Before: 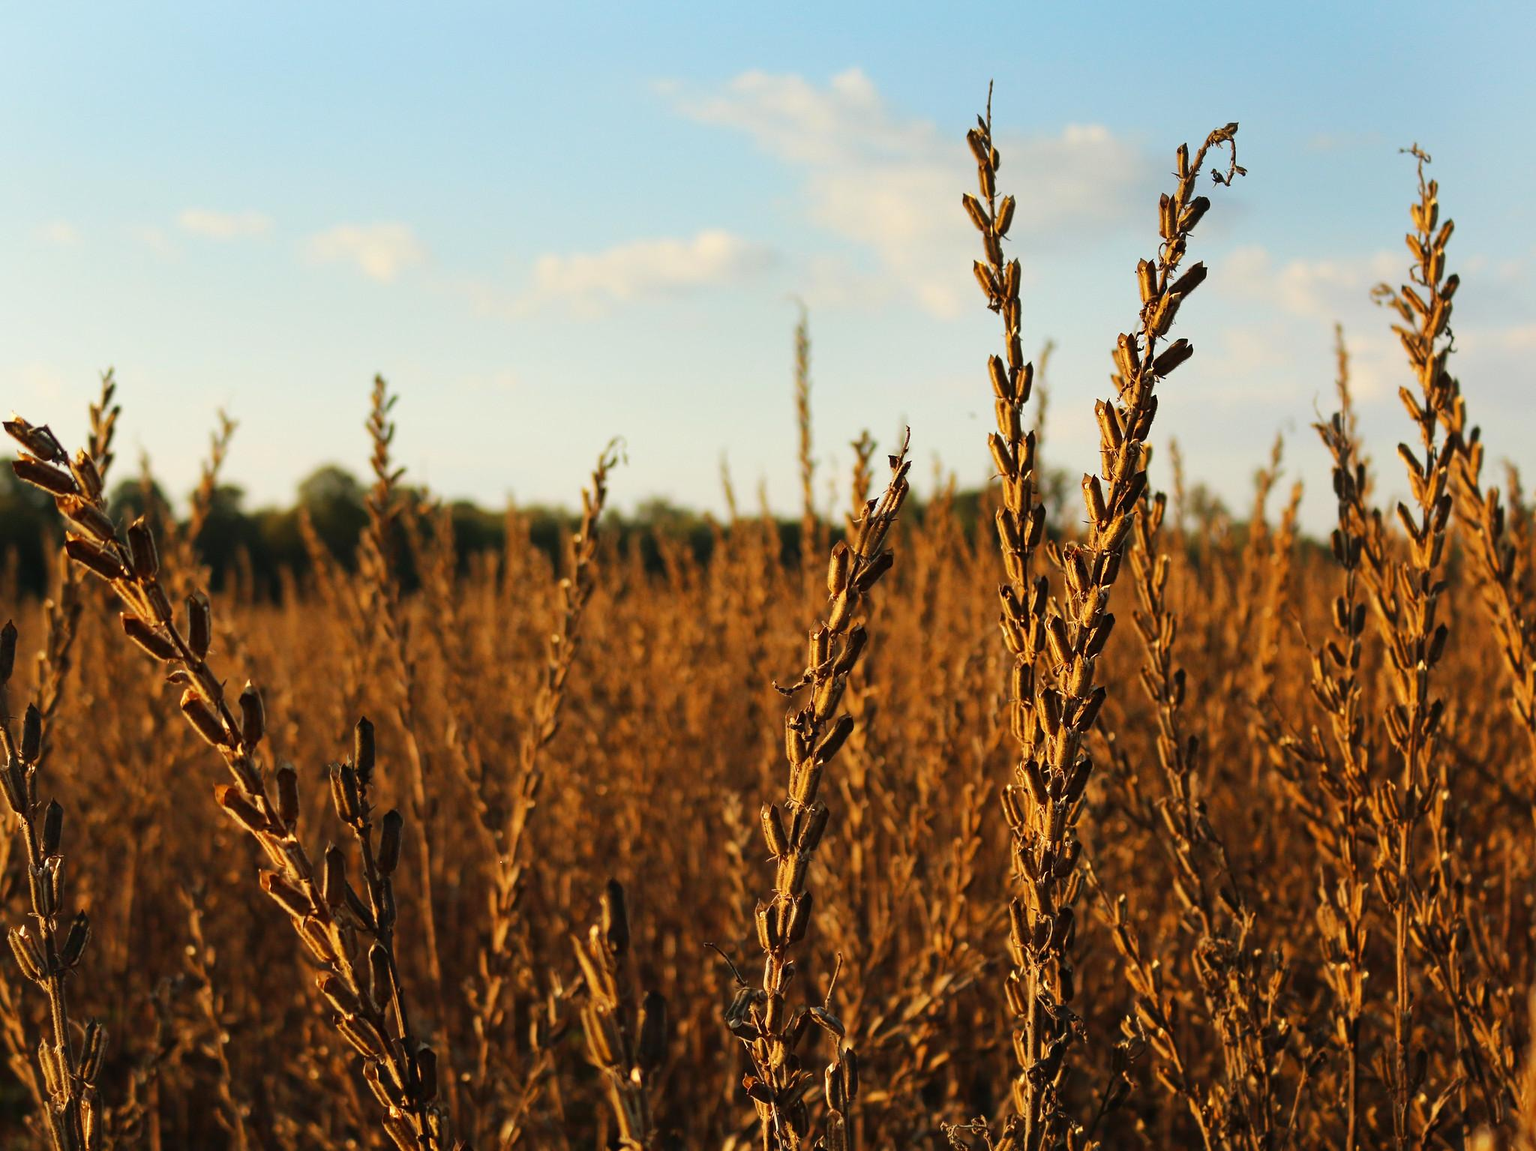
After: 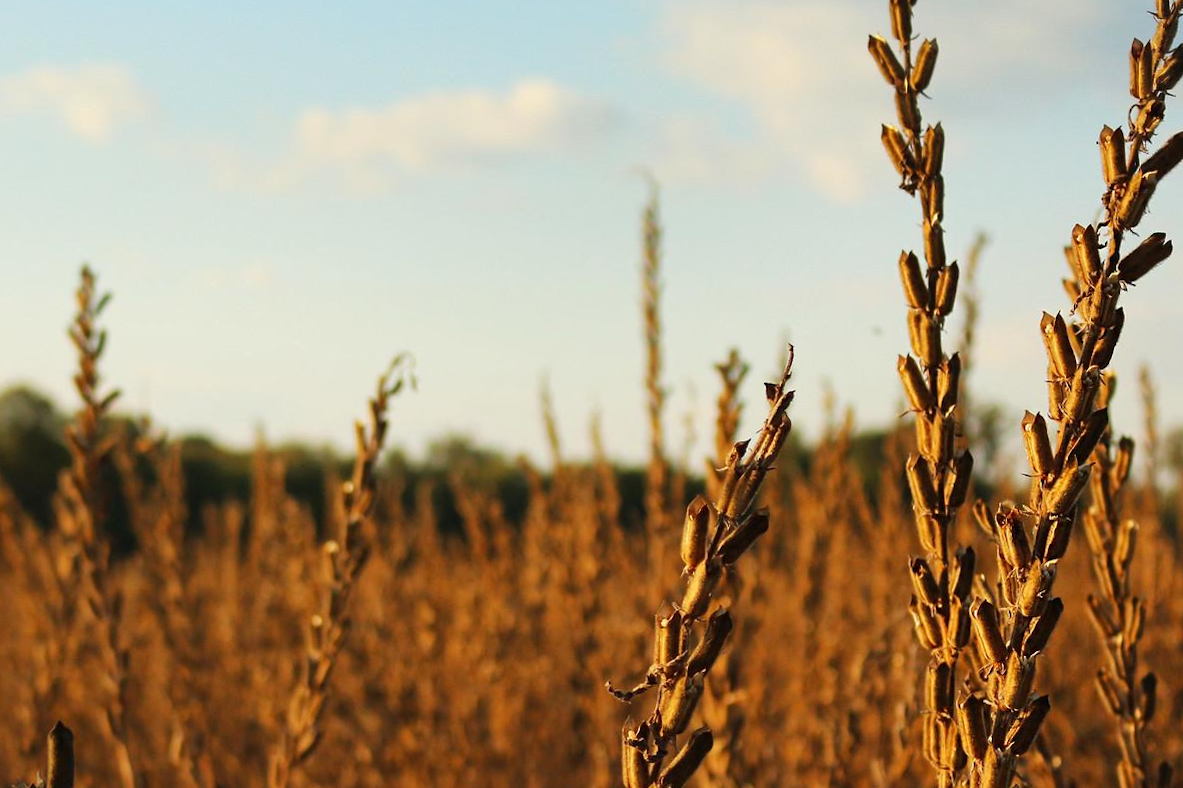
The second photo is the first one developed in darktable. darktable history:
crop: left 20.932%, top 15.471%, right 21.848%, bottom 34.081%
rotate and perspective: rotation 0.8°, automatic cropping off
